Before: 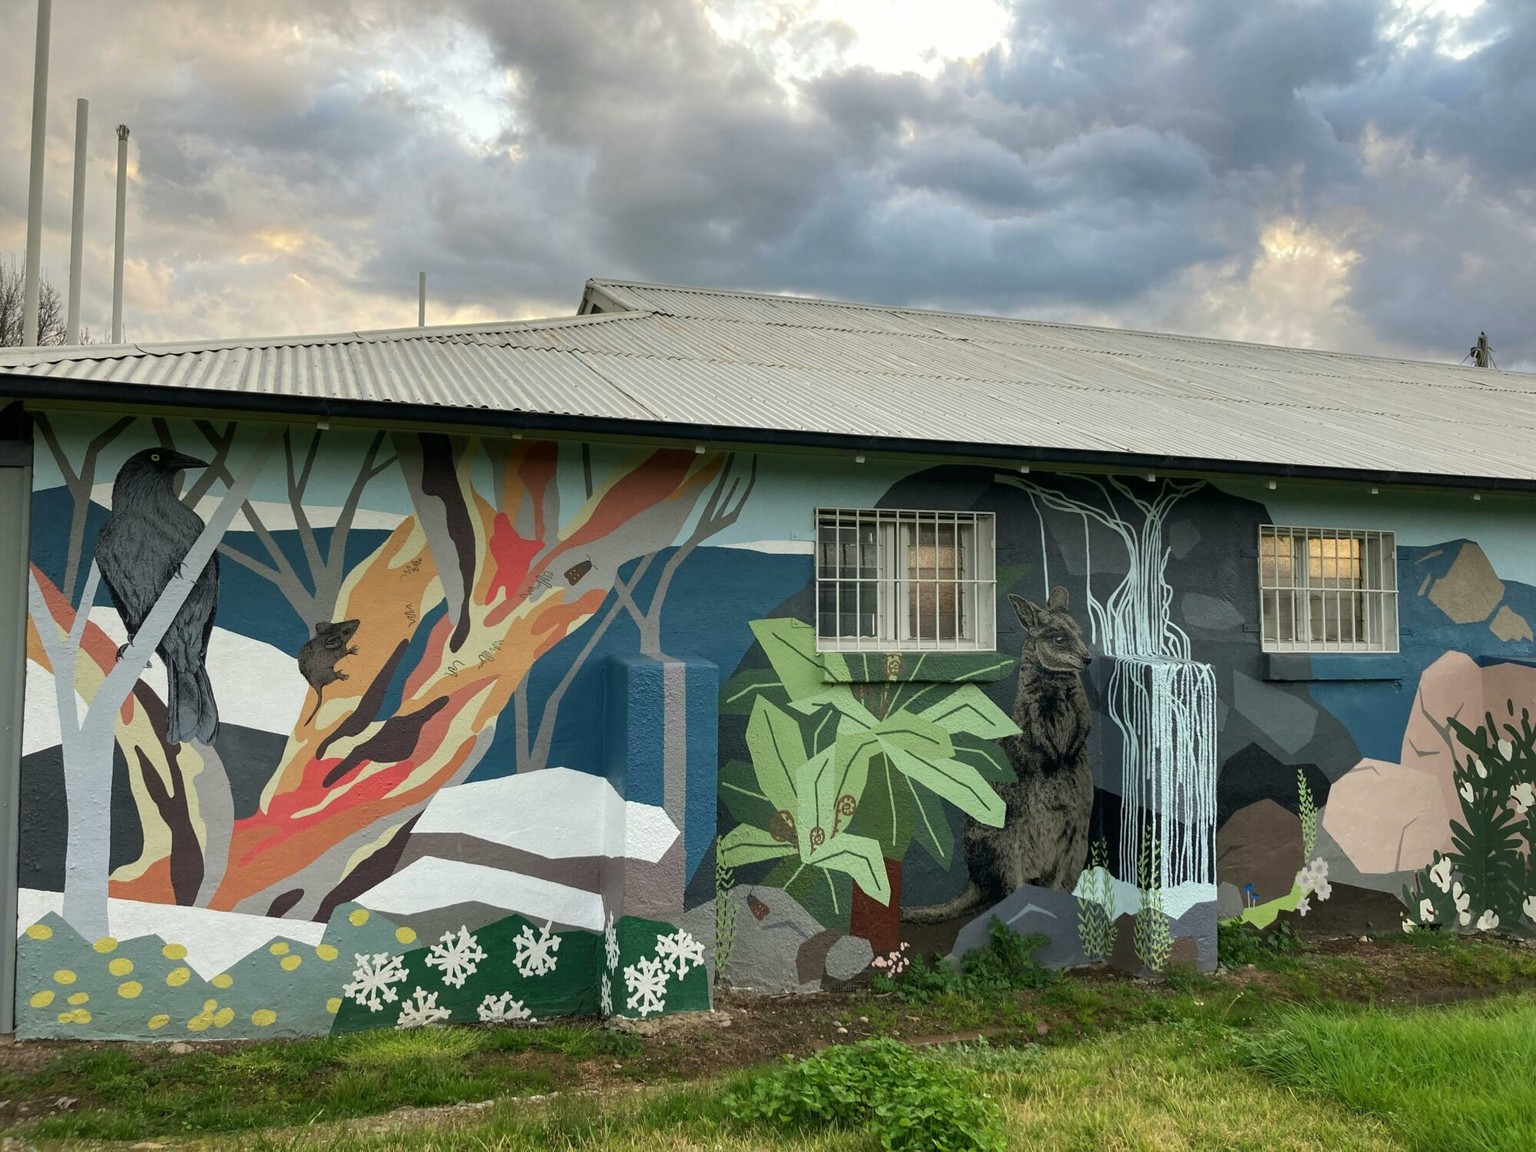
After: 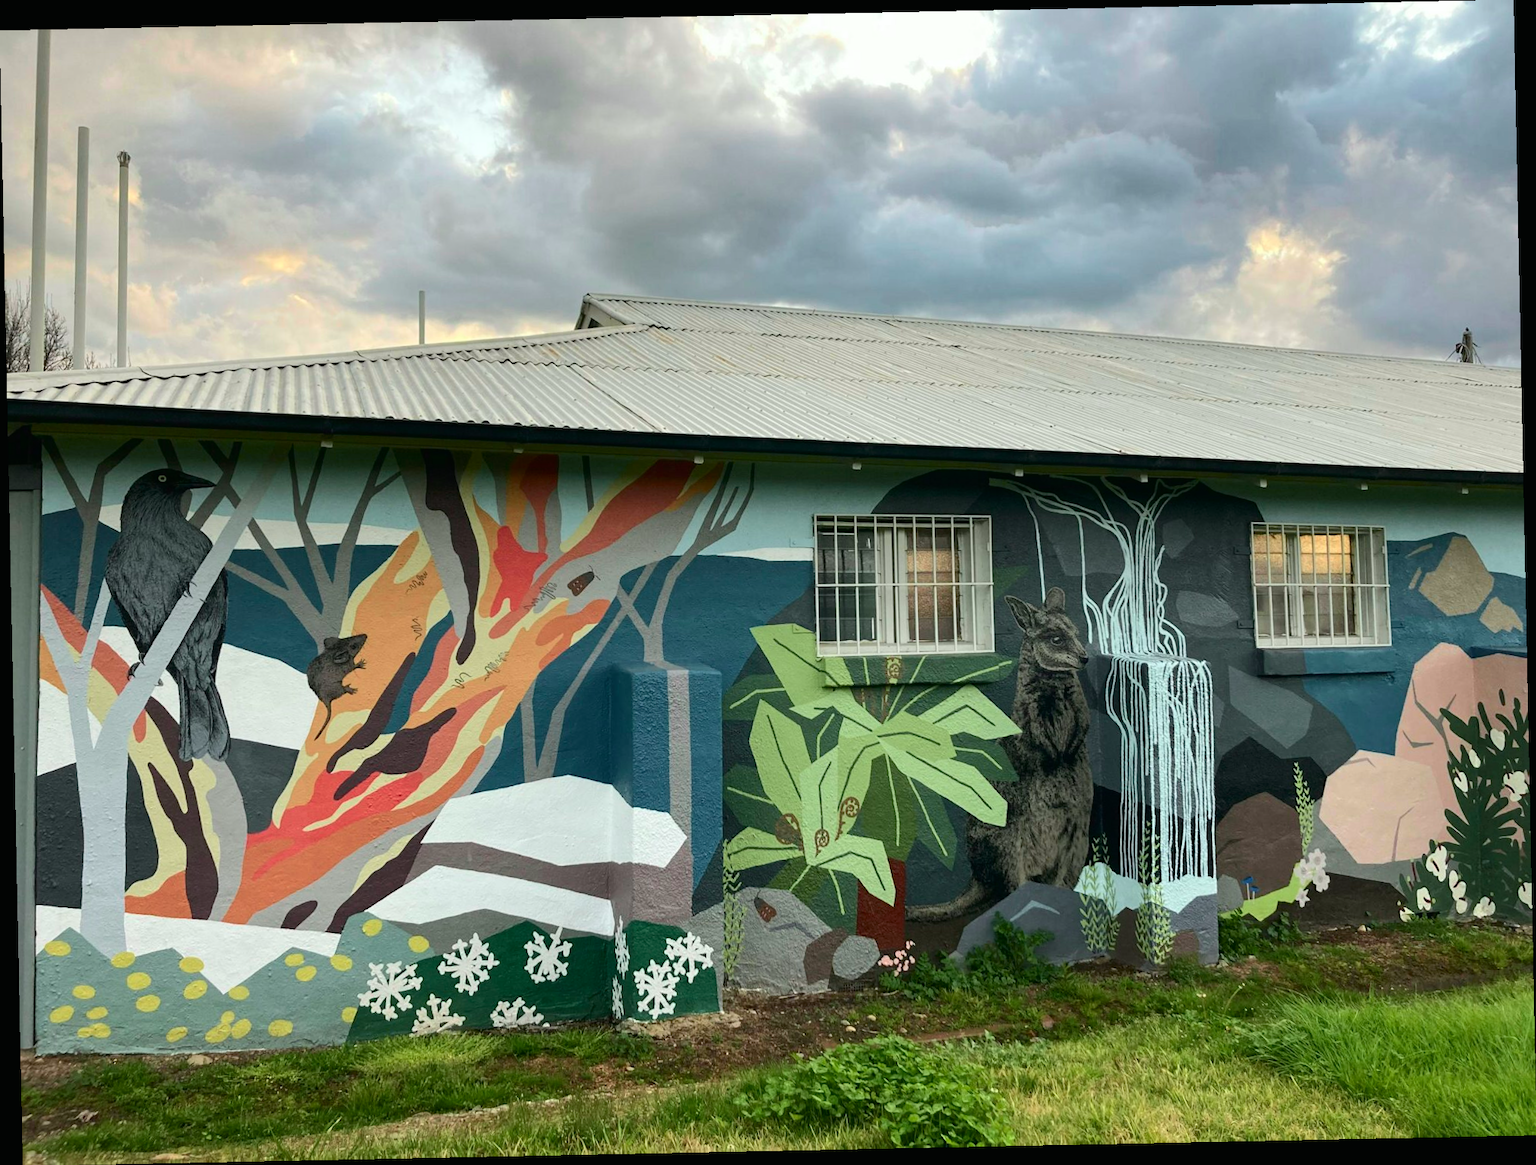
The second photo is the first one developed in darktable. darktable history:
rotate and perspective: rotation -1.17°, automatic cropping off
tone curve: curves: ch0 [(0, 0.01) (0.037, 0.032) (0.131, 0.108) (0.275, 0.258) (0.483, 0.512) (0.61, 0.661) (0.696, 0.742) (0.792, 0.834) (0.911, 0.936) (0.997, 0.995)]; ch1 [(0, 0) (0.308, 0.29) (0.425, 0.411) (0.503, 0.502) (0.529, 0.543) (0.683, 0.706) (0.746, 0.77) (1, 1)]; ch2 [(0, 0) (0.225, 0.214) (0.334, 0.339) (0.401, 0.415) (0.485, 0.487) (0.502, 0.502) (0.525, 0.523) (0.545, 0.552) (0.587, 0.61) (0.636, 0.654) (0.711, 0.729) (0.845, 0.855) (0.998, 0.977)], color space Lab, independent channels, preserve colors none
white balance: emerald 1
